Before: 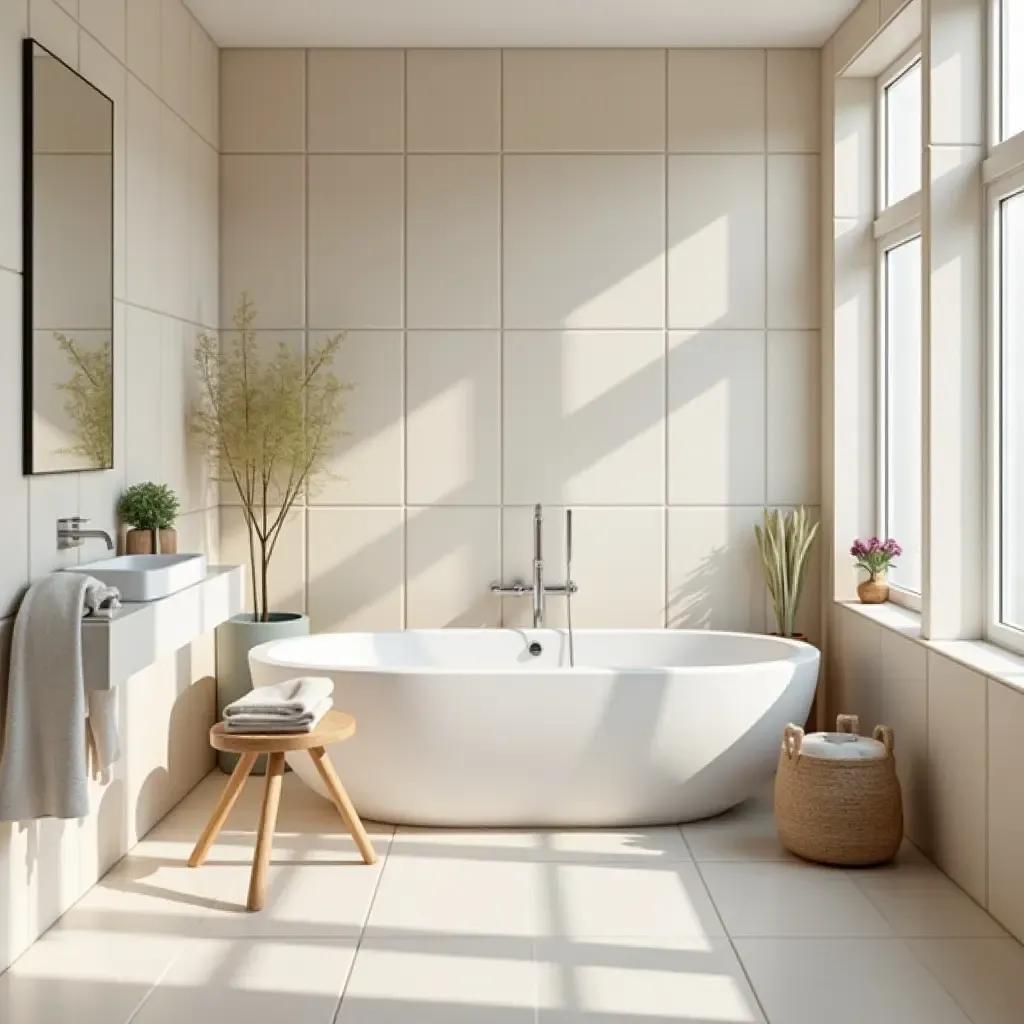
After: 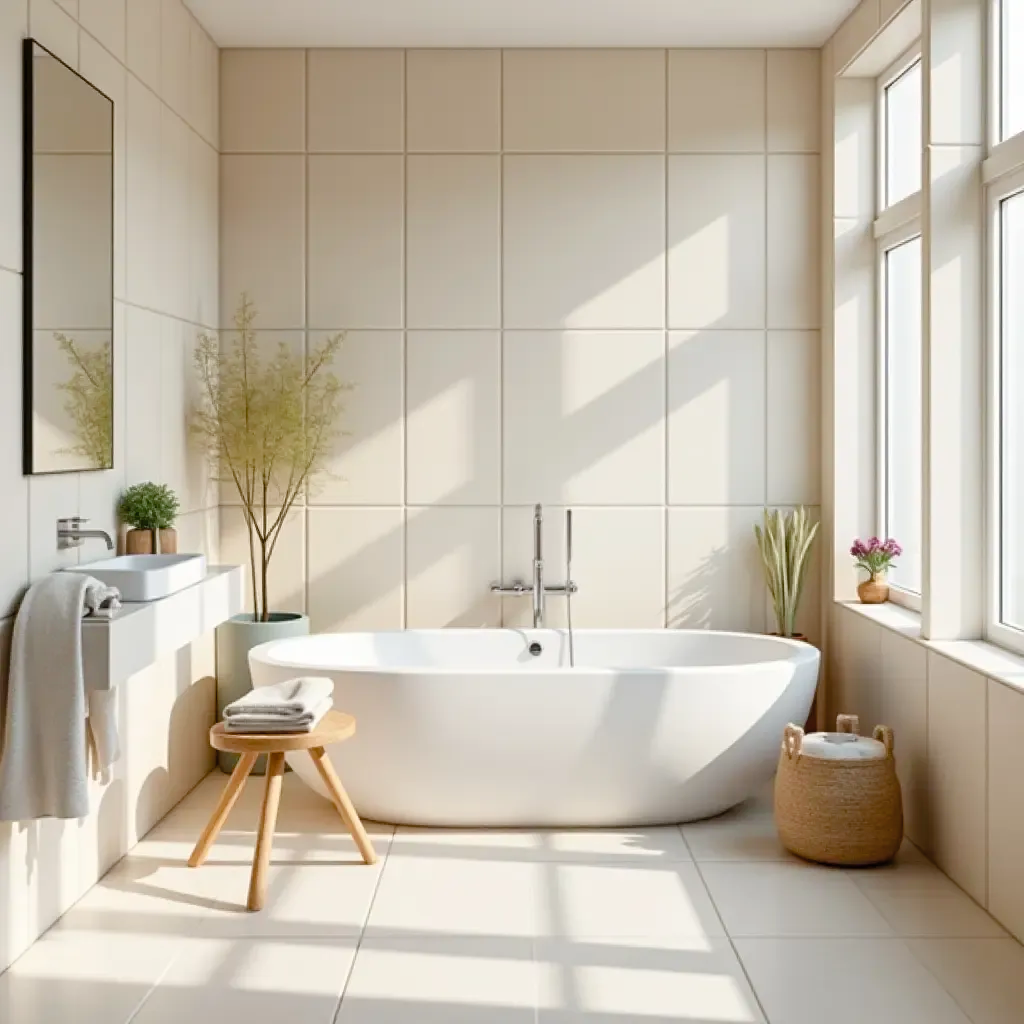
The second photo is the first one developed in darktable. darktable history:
contrast brightness saturation: contrast 0.05, brightness 0.06, saturation 0.01
color balance rgb: perceptual saturation grading › global saturation 20%, perceptual saturation grading › highlights -25%, perceptual saturation grading › shadows 25%
